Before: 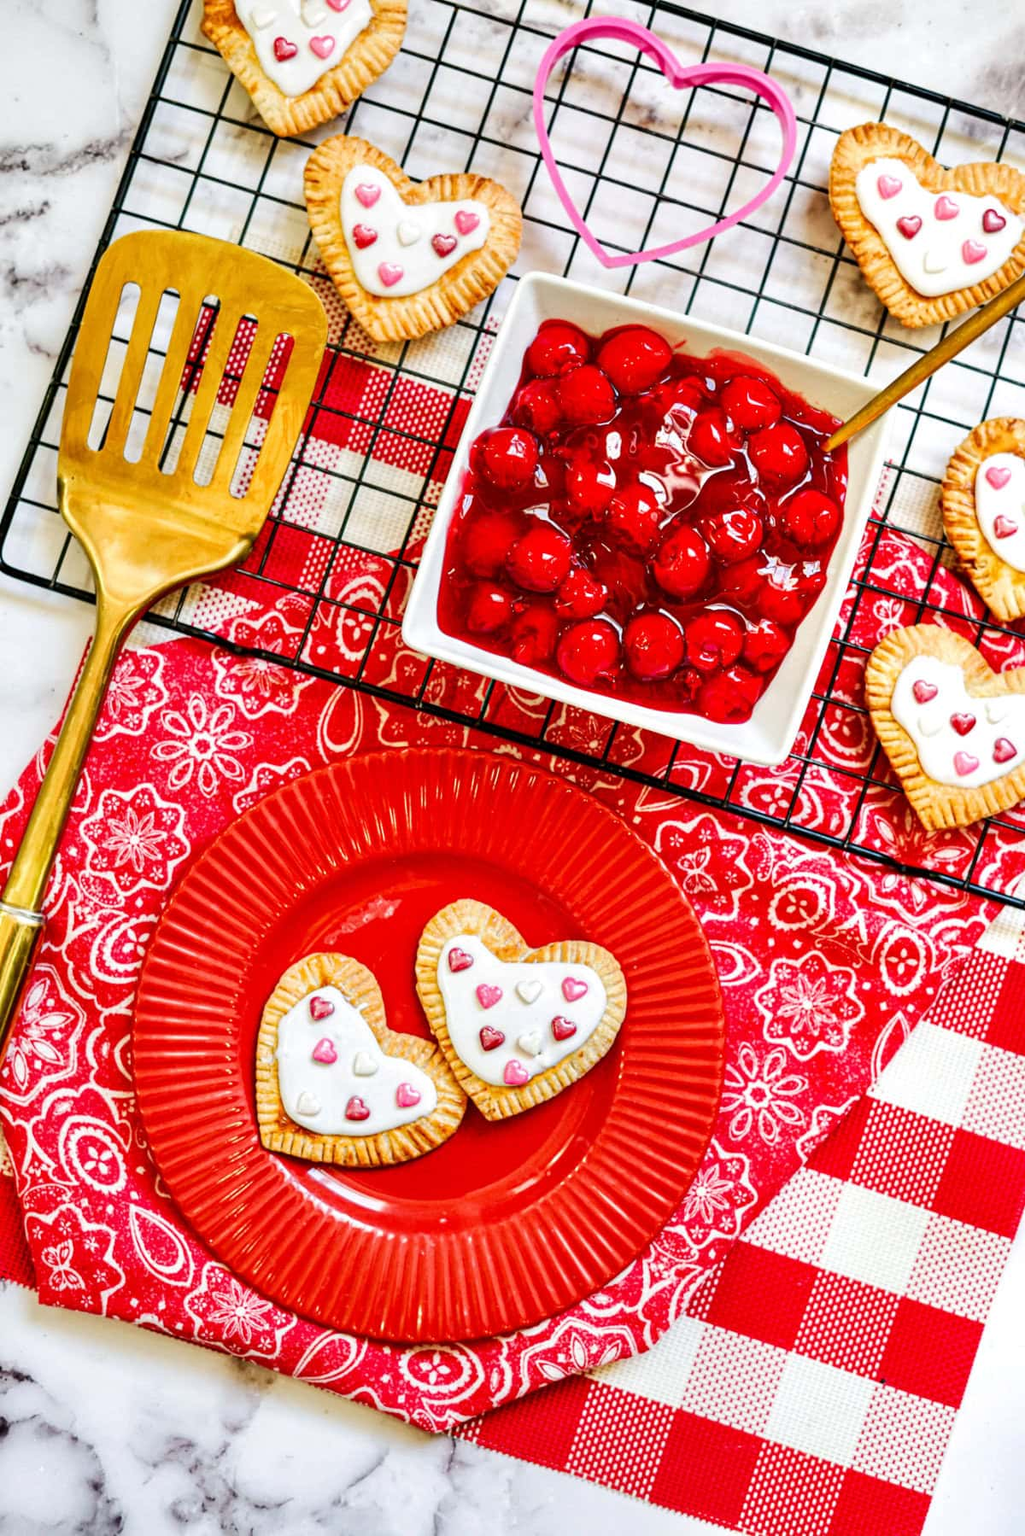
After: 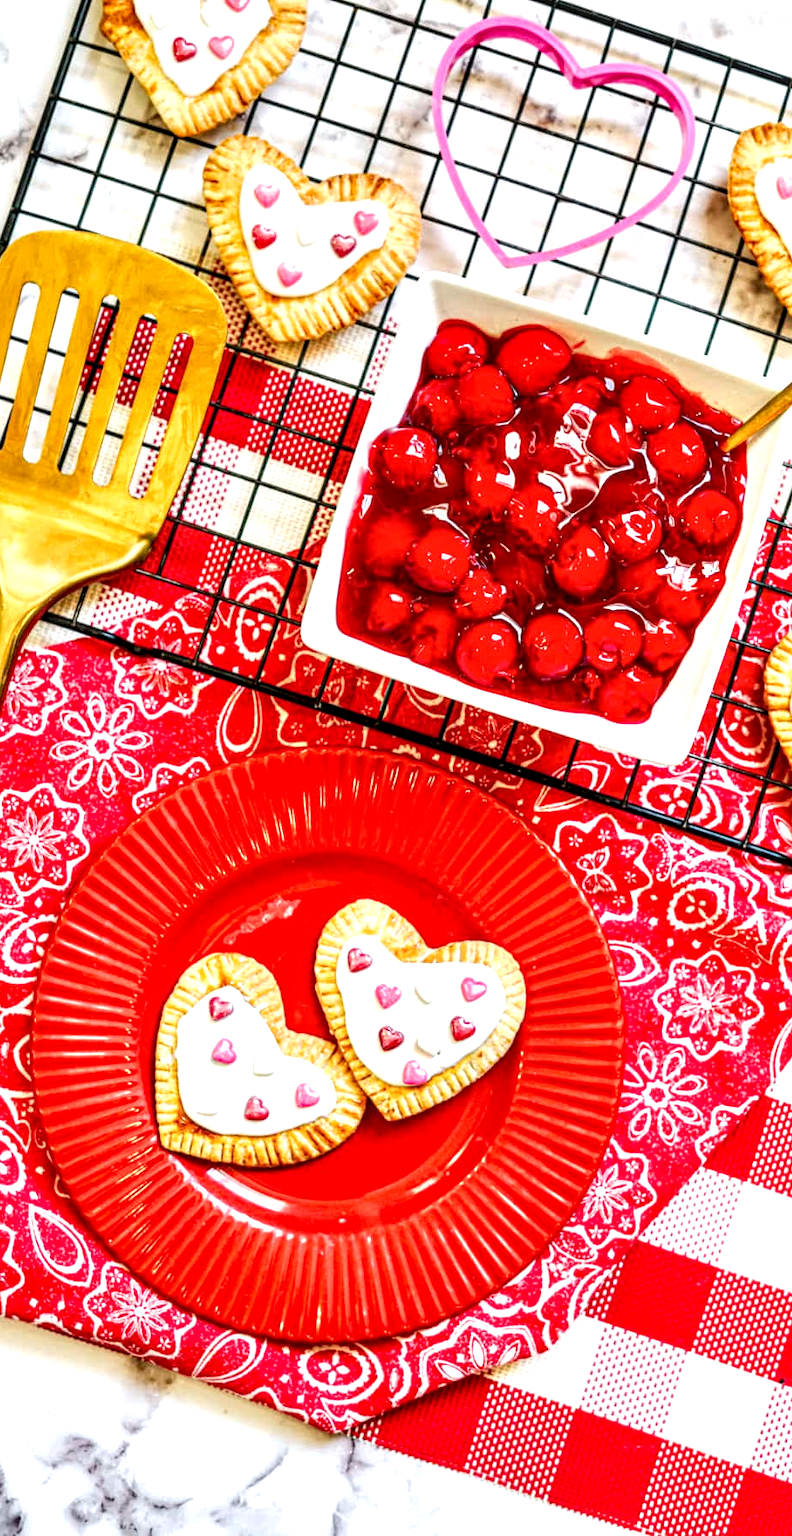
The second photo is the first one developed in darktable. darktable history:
crop: left 9.877%, right 12.764%
local contrast: highlights 41%, shadows 60%, detail 137%, midtone range 0.52
exposure: black level correction 0.001, exposure 0.498 EV, compensate highlight preservation false
